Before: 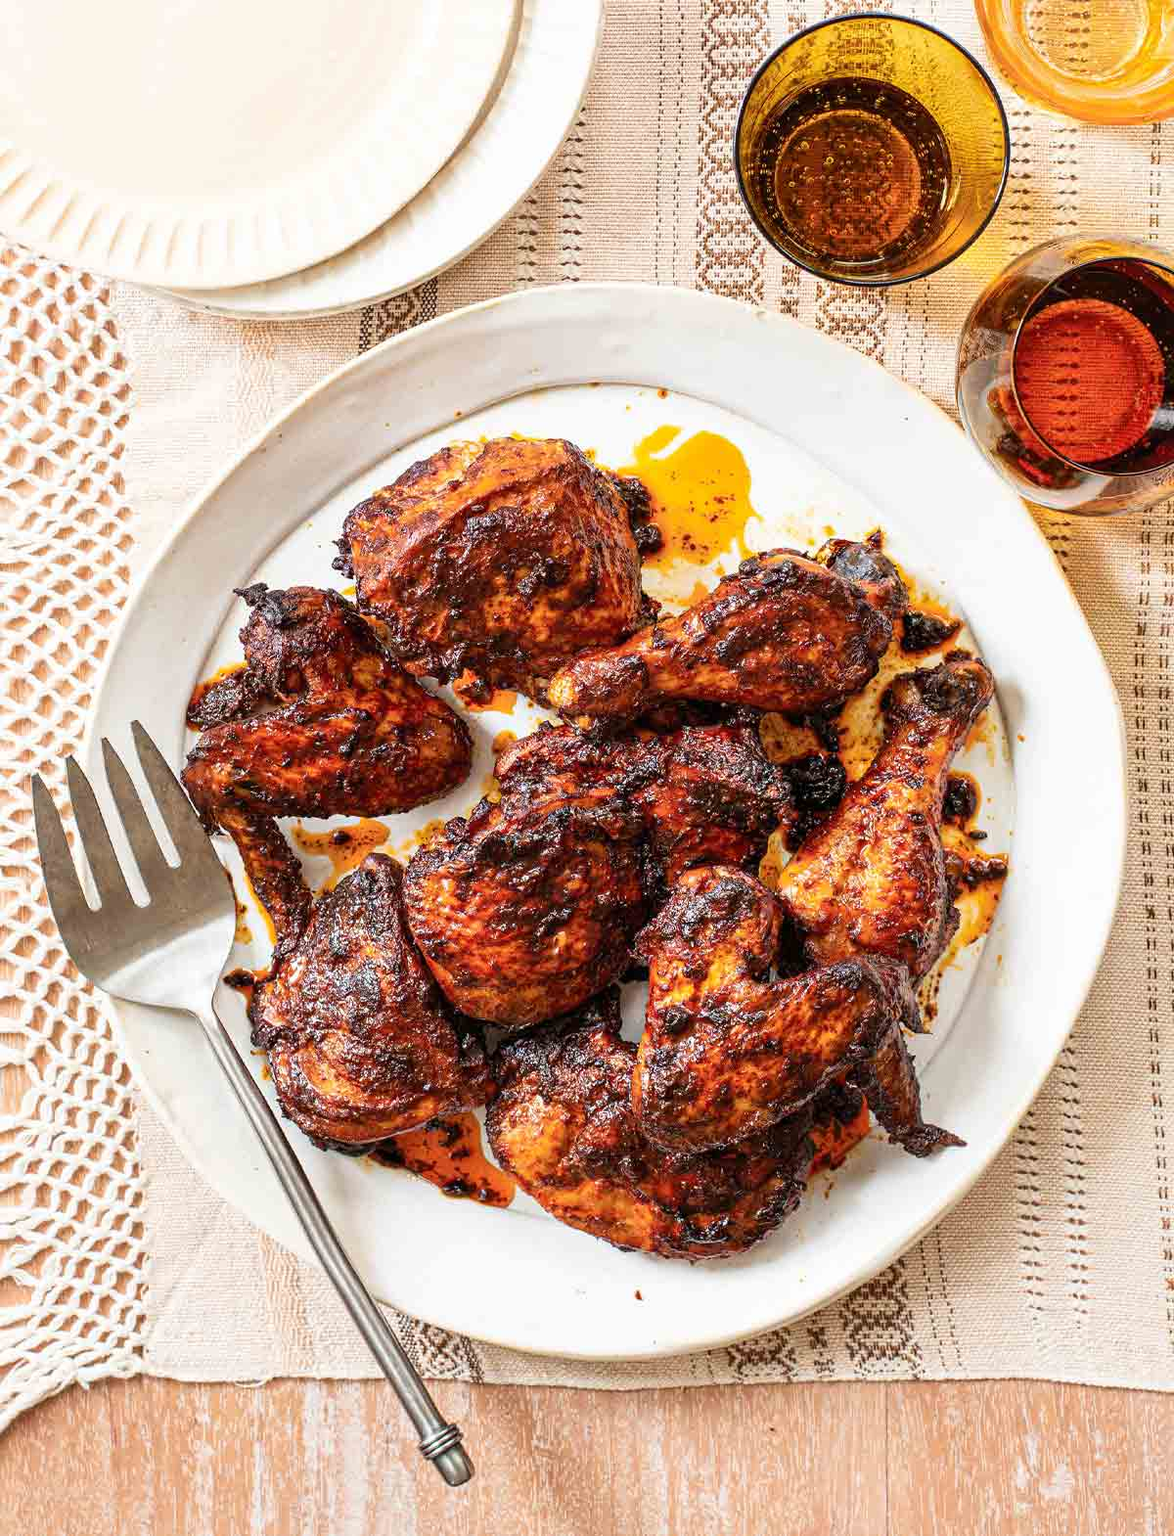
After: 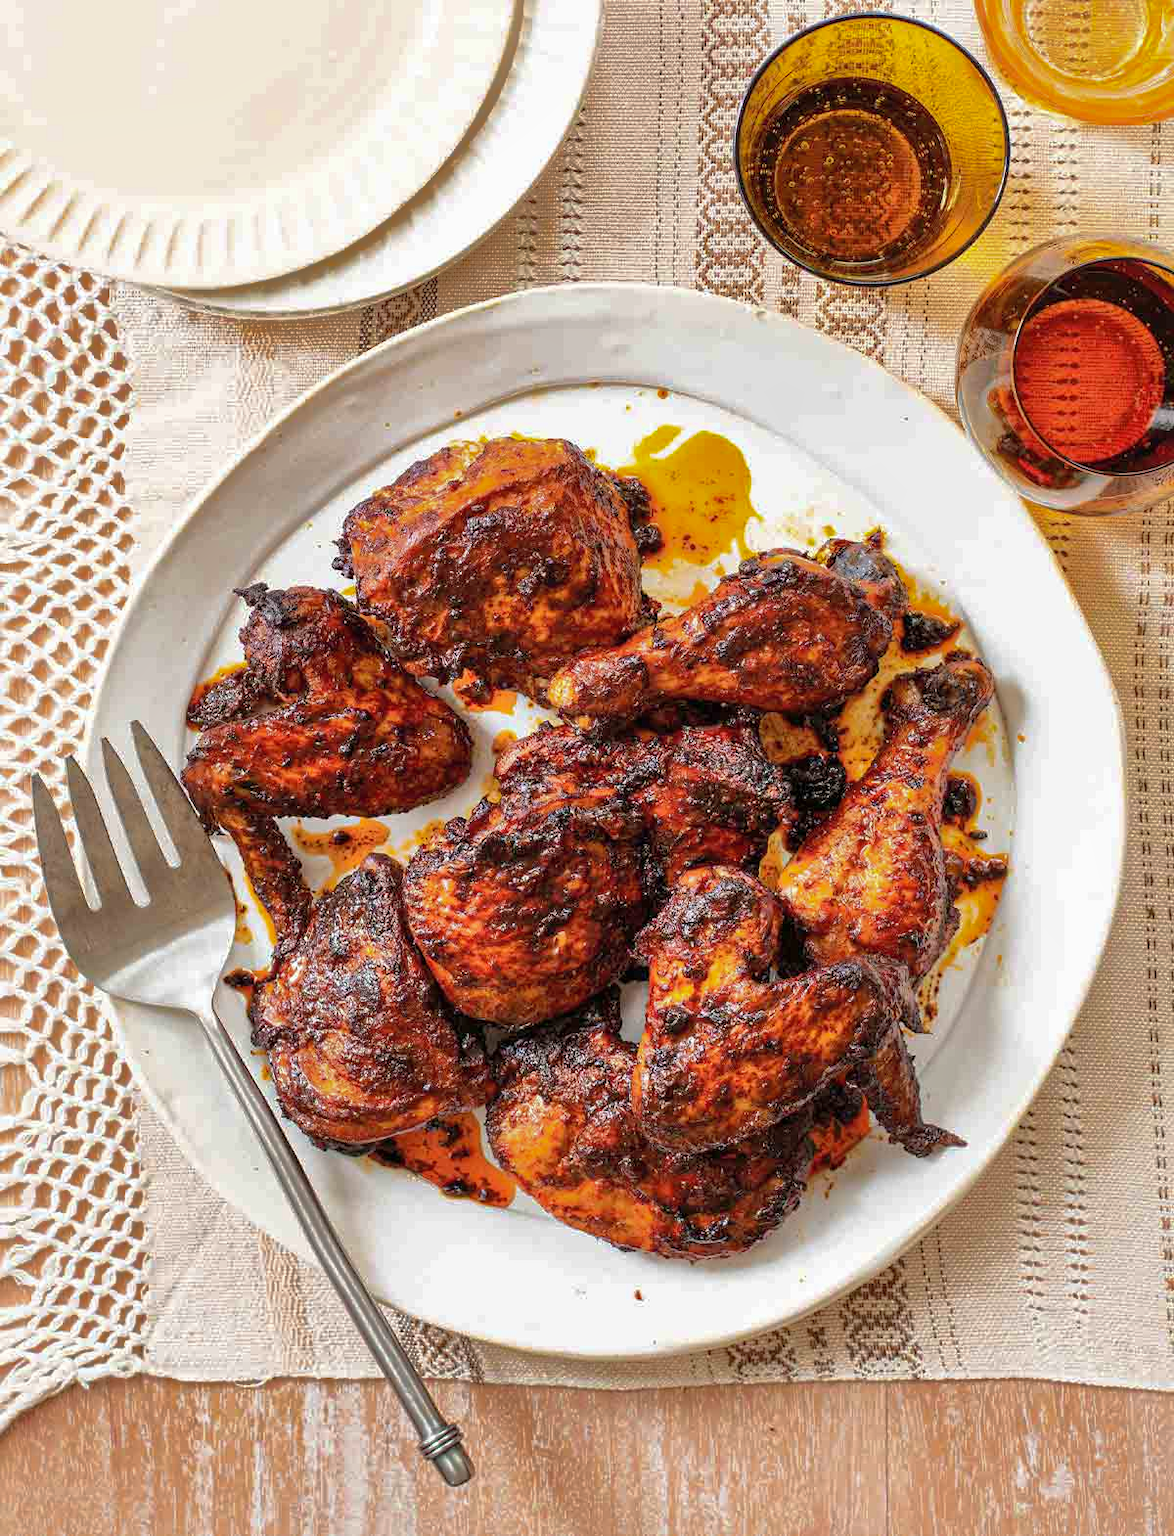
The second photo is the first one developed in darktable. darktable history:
shadows and highlights: shadows 39.78, highlights -60.07, highlights color adjustment 51.96%
